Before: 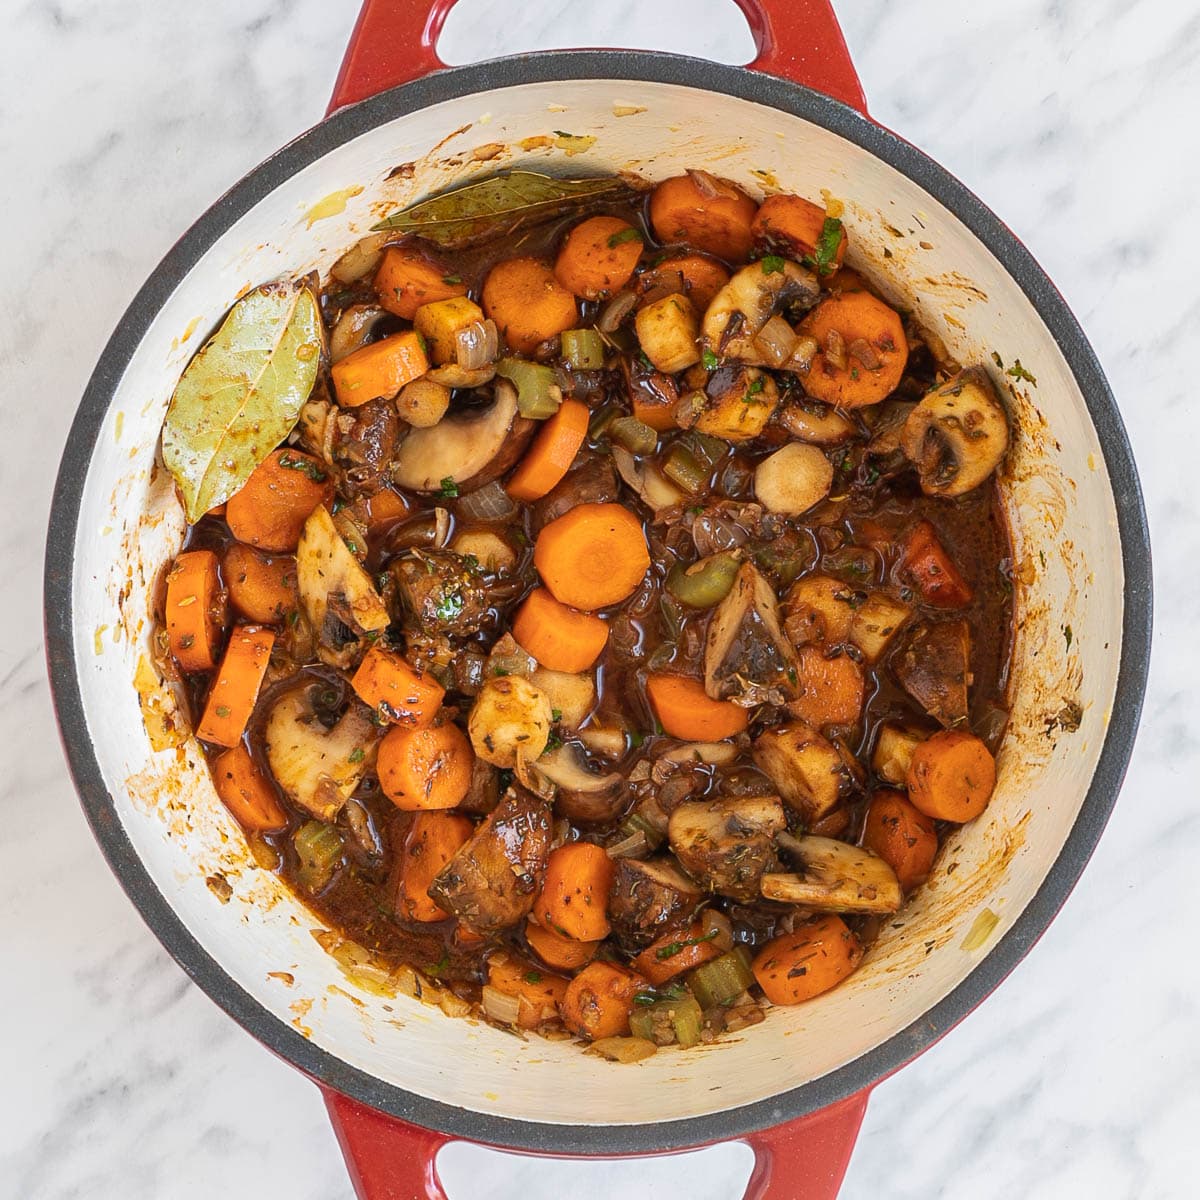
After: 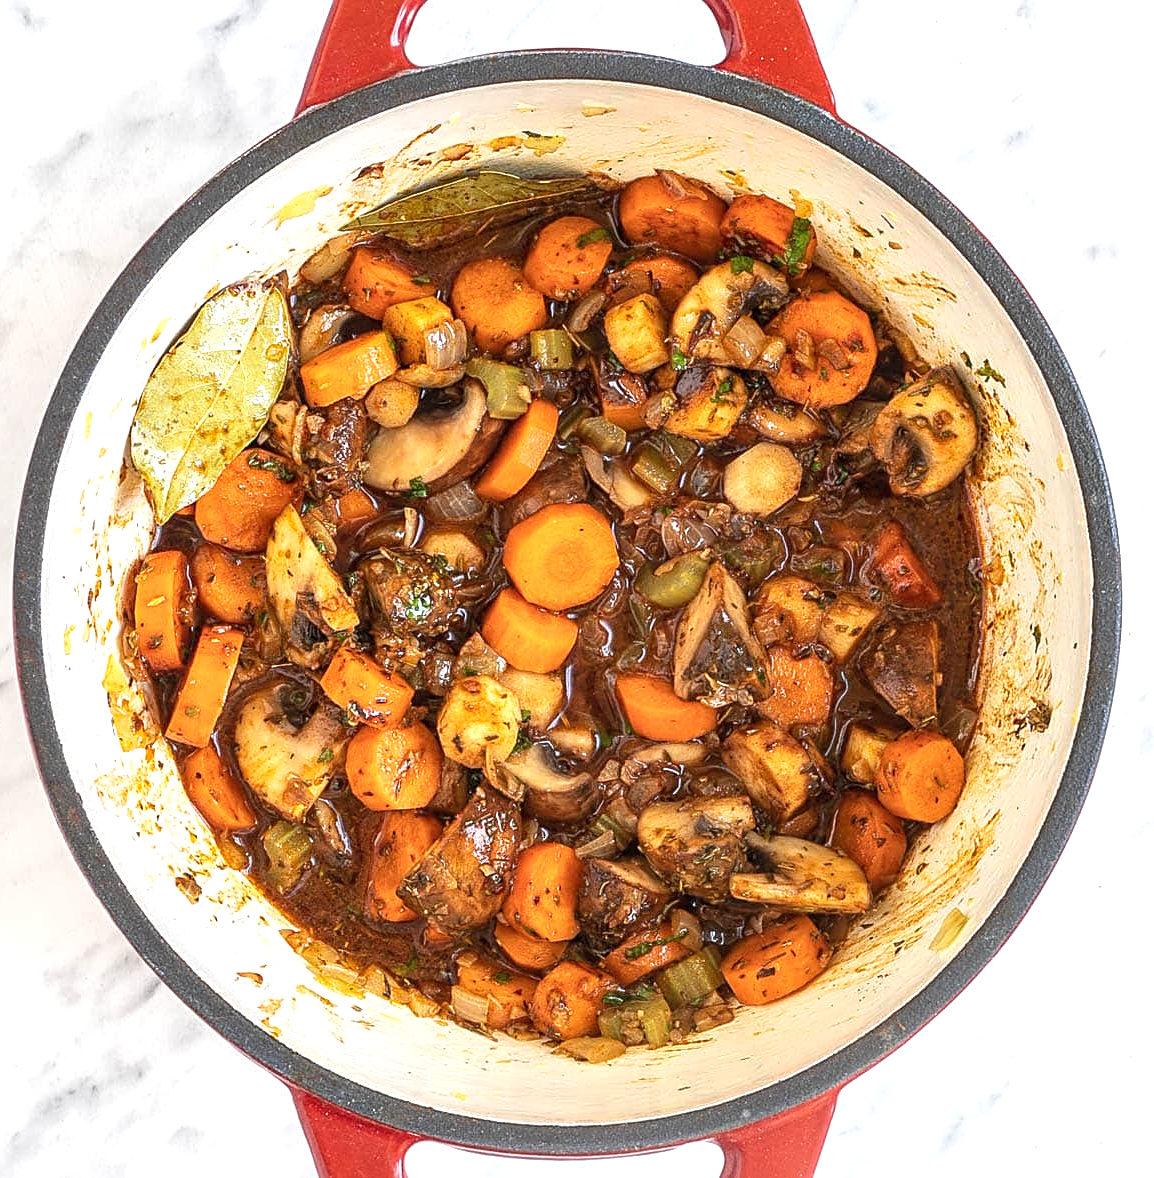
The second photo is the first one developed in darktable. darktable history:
sharpen: on, module defaults
exposure: exposure 0.551 EV, compensate highlight preservation false
crop and rotate: left 2.62%, right 1.173%, bottom 1.777%
local contrast: on, module defaults
